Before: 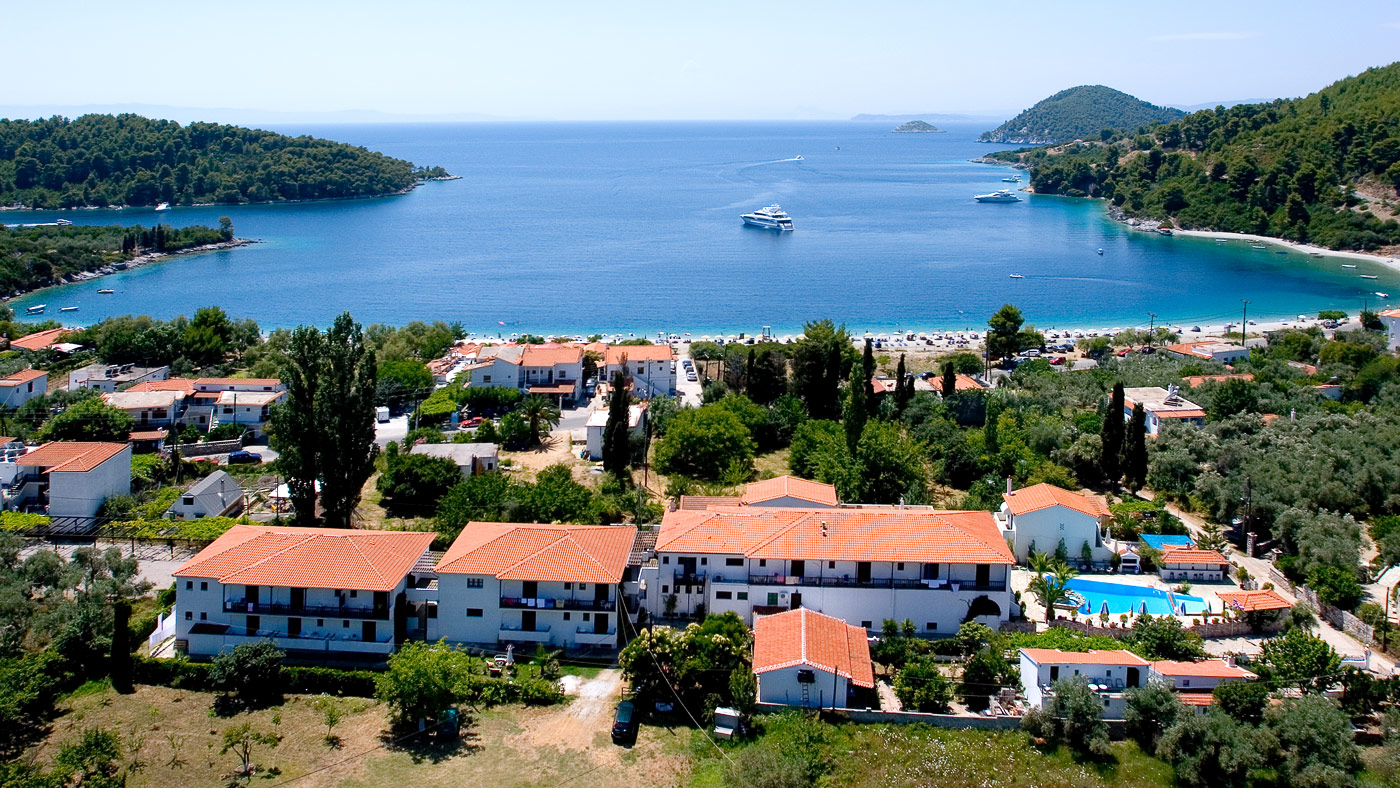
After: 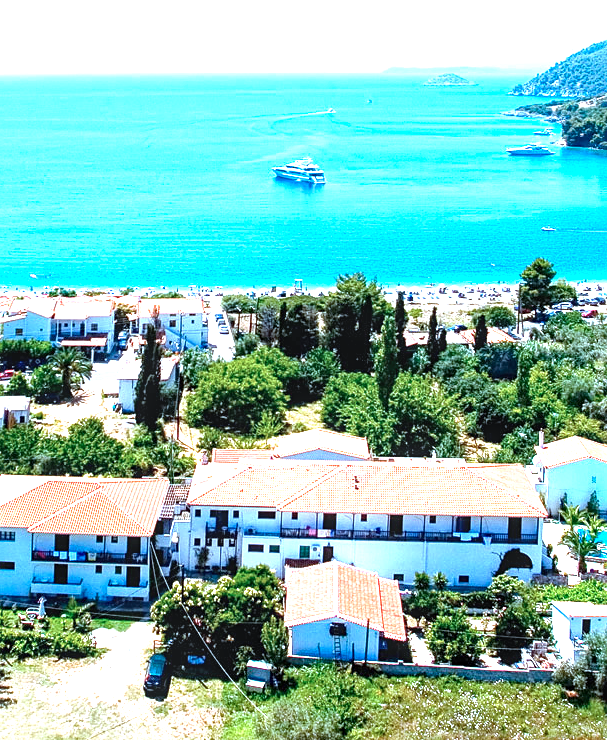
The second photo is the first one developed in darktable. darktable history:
color correction: highlights a* -9.73, highlights b* -21.22
exposure: black level correction 0, exposure 1.625 EV, compensate exposure bias true, compensate highlight preservation false
crop: left 33.452%, top 6.025%, right 23.155%
local contrast: detail 130%
sharpen: amount 0.2
